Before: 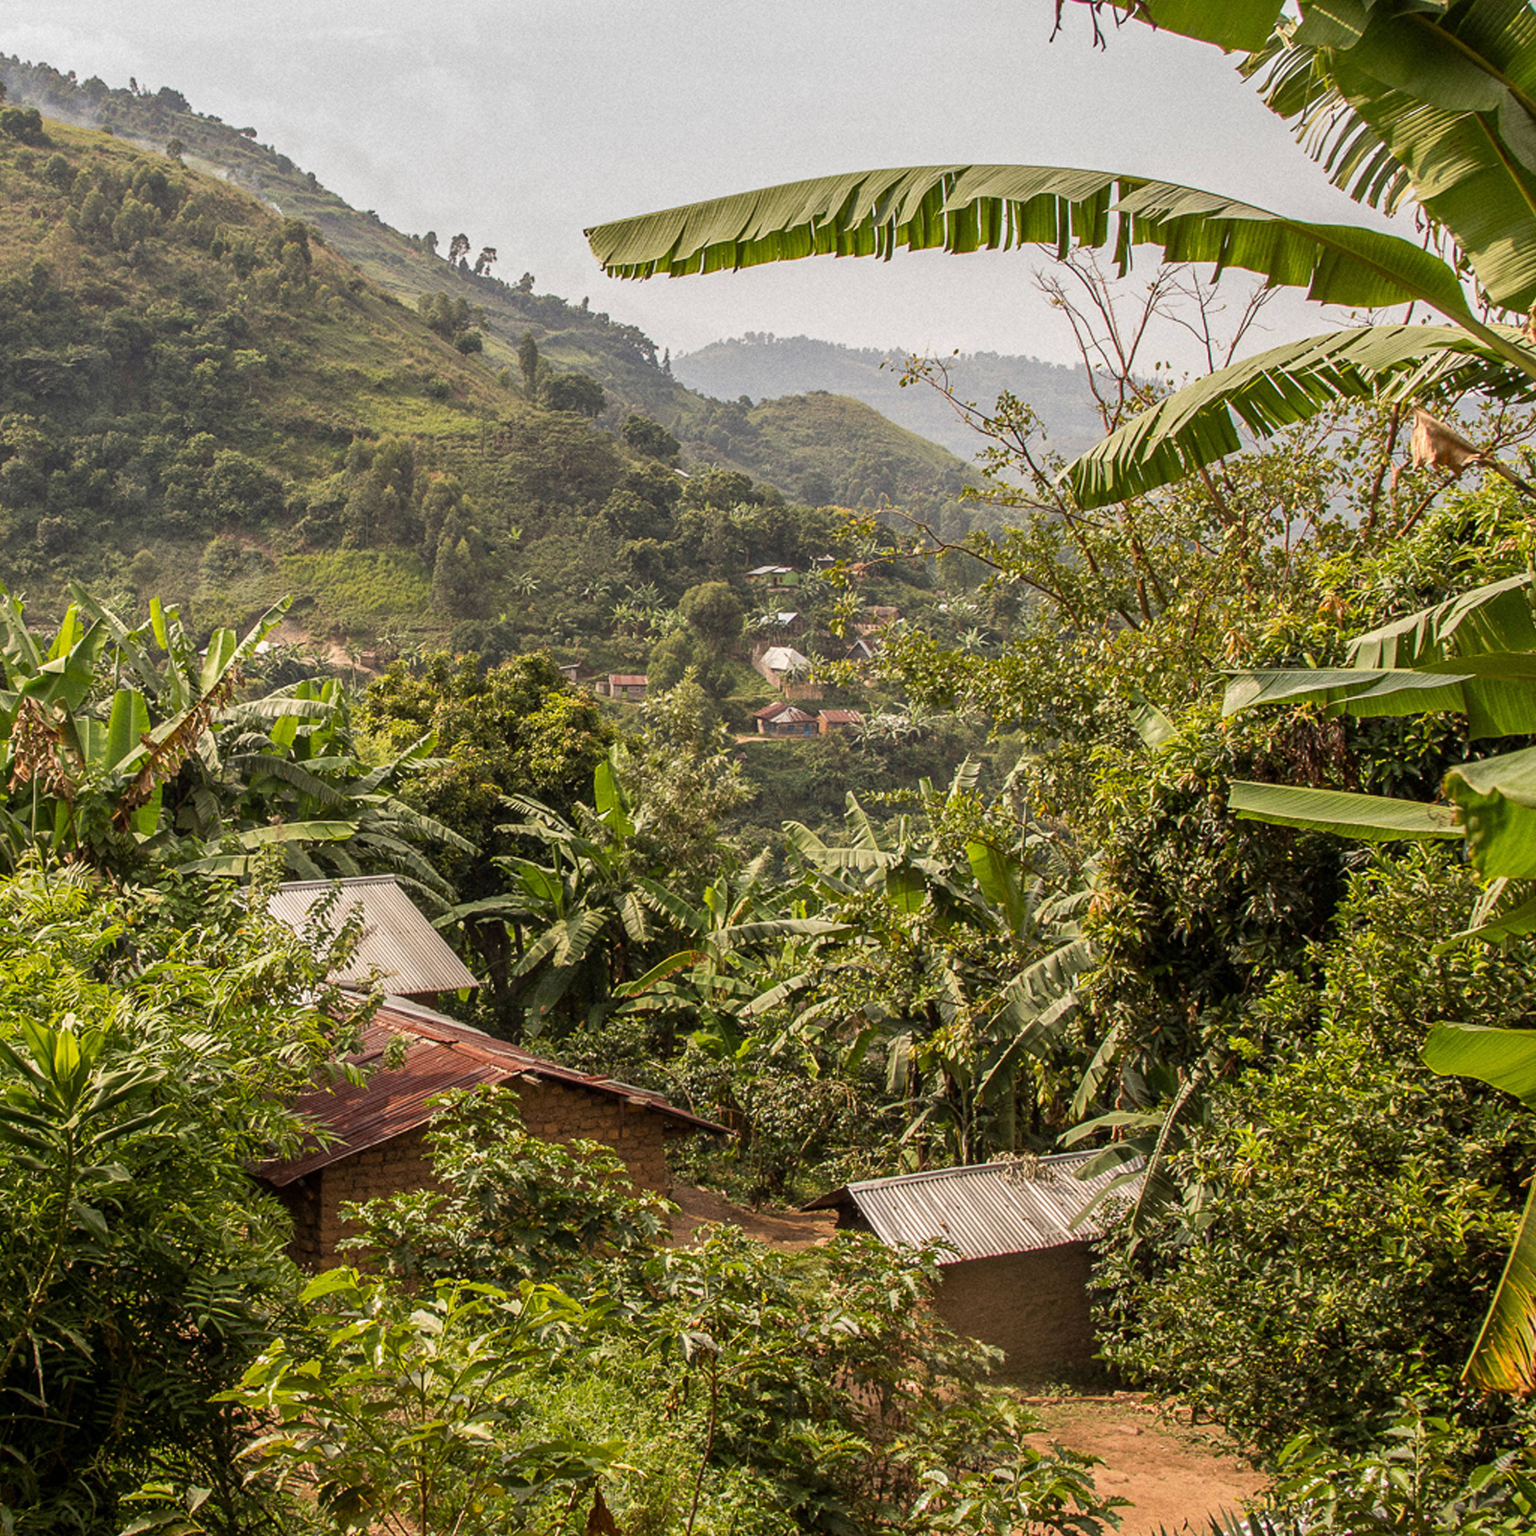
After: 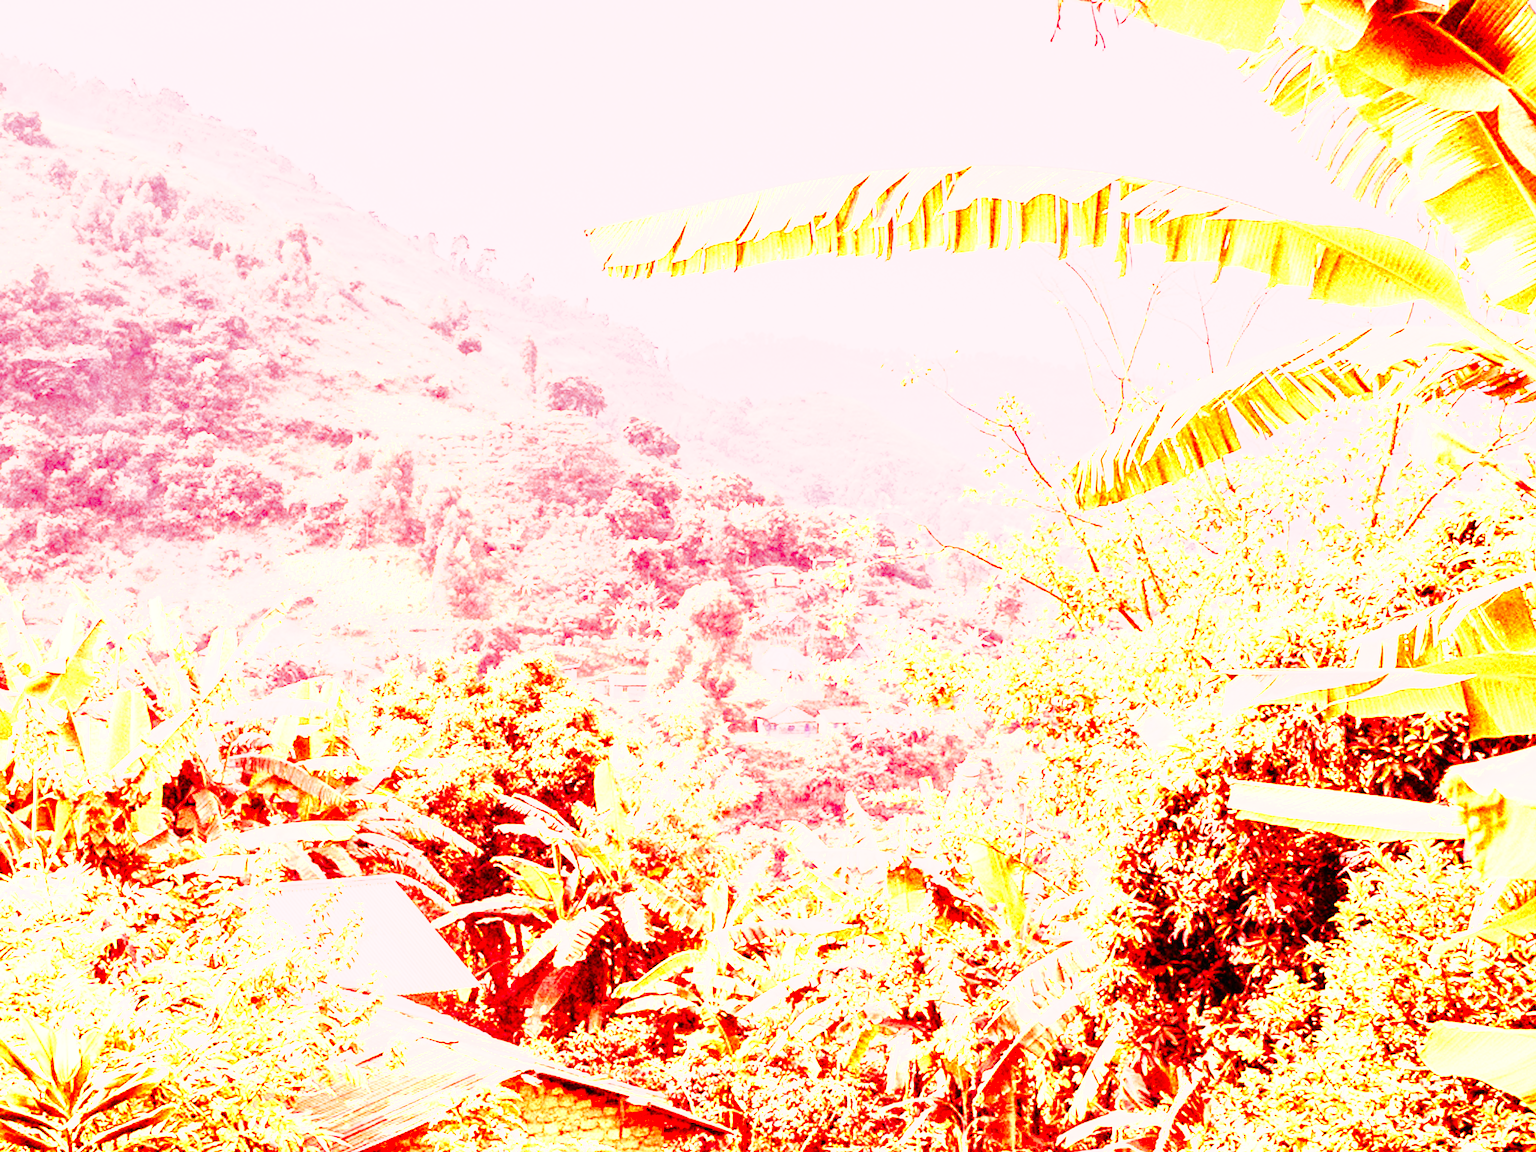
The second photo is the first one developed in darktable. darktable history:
haze removal: compatibility mode true, adaptive false
exposure: black level correction 0, exposure 0.7 EV, compensate exposure bias true, compensate highlight preservation false
crop: bottom 24.967%
white balance: red 4.26, blue 1.802
base curve: curves: ch0 [(0, 0) (0.007, 0.004) (0.027, 0.03) (0.046, 0.07) (0.207, 0.54) (0.442, 0.872) (0.673, 0.972) (1, 1)], preserve colors none
color zones: curves: ch0 [(0.004, 0.305) (0.261, 0.623) (0.389, 0.399) (0.708, 0.571) (0.947, 0.34)]; ch1 [(0.025, 0.645) (0.229, 0.584) (0.326, 0.551) (0.484, 0.262) (0.757, 0.643)]
